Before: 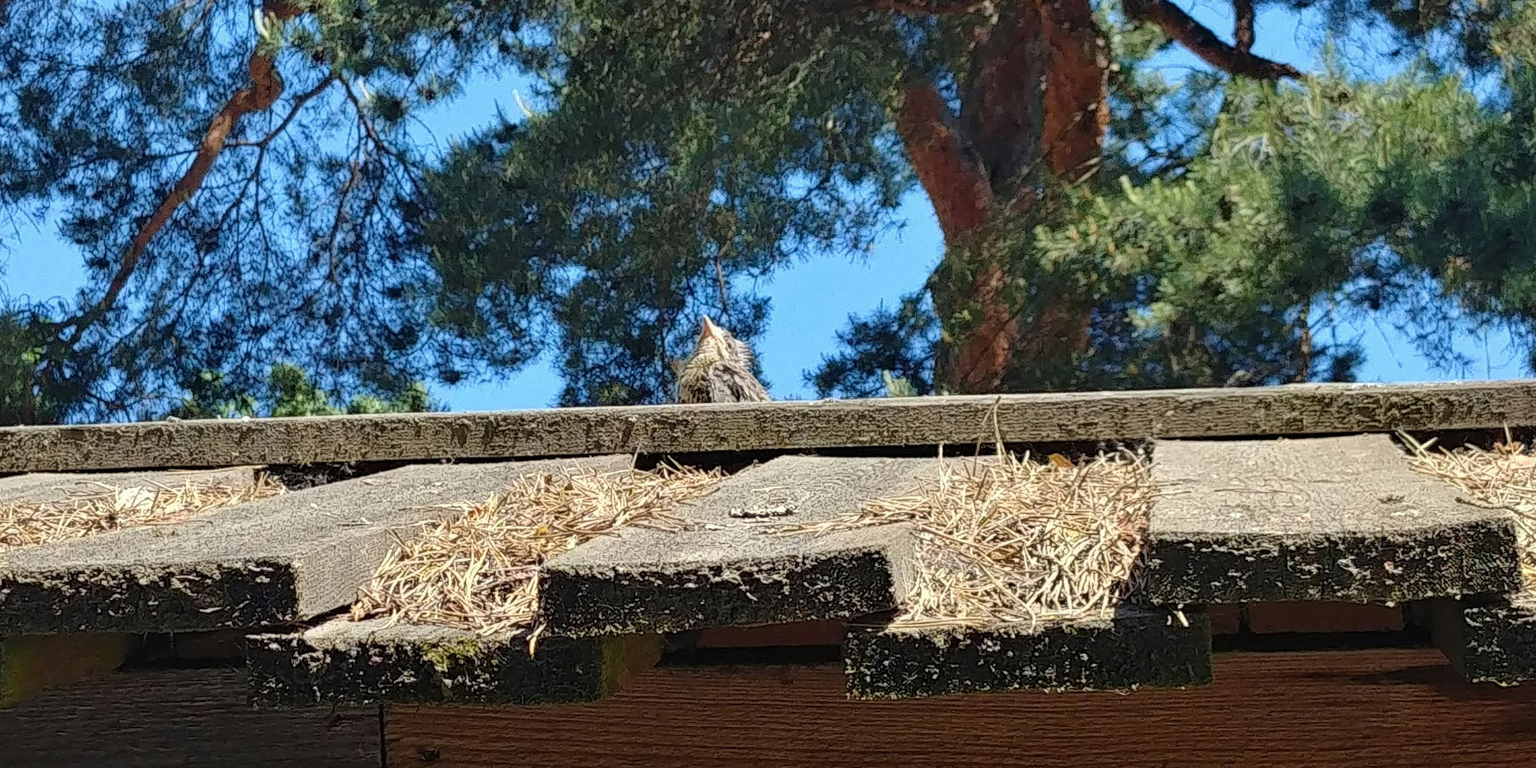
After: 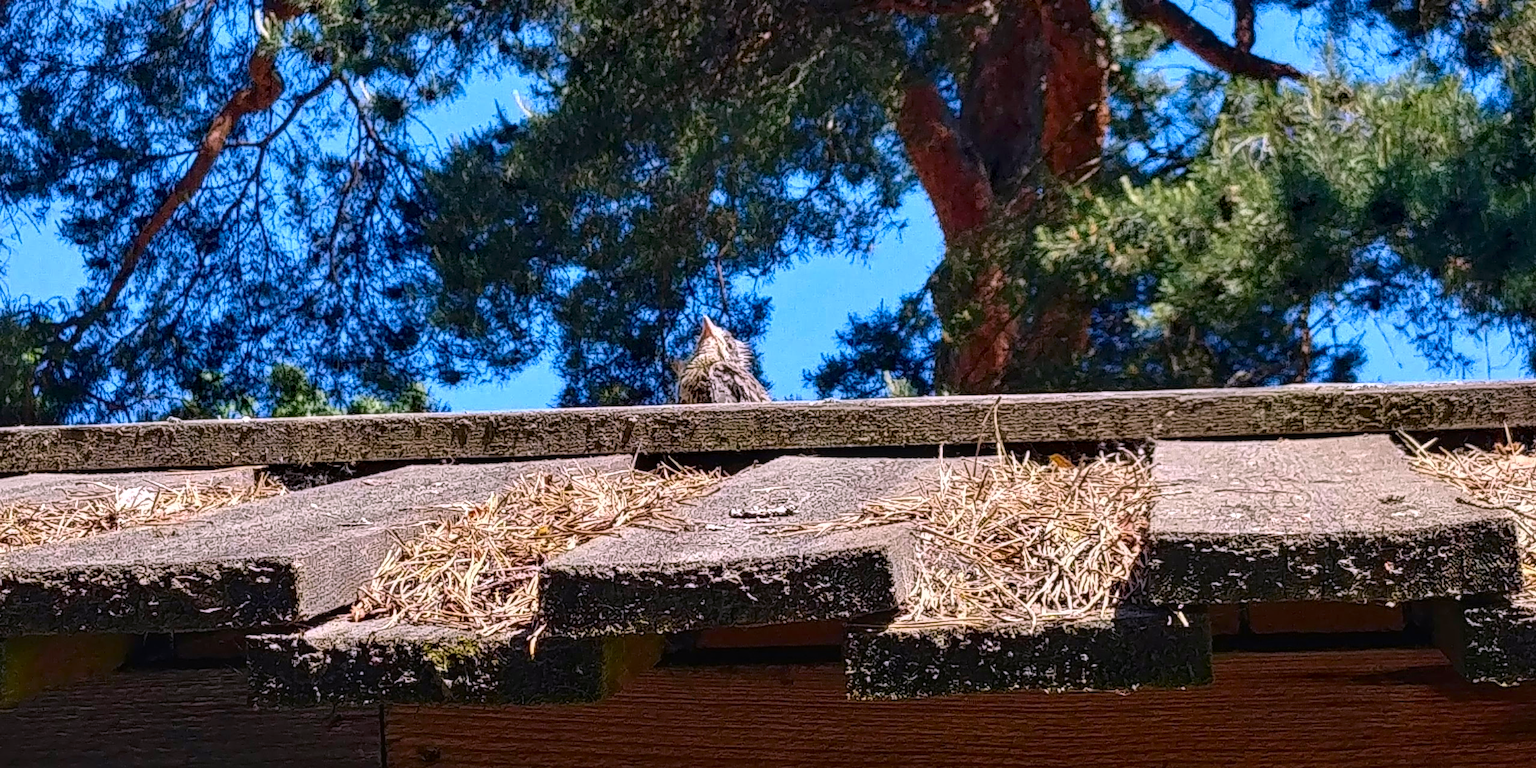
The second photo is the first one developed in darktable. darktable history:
contrast brightness saturation: contrast 0.12, brightness -0.12, saturation 0.2
local contrast: on, module defaults
white balance: red 1.066, blue 1.119
